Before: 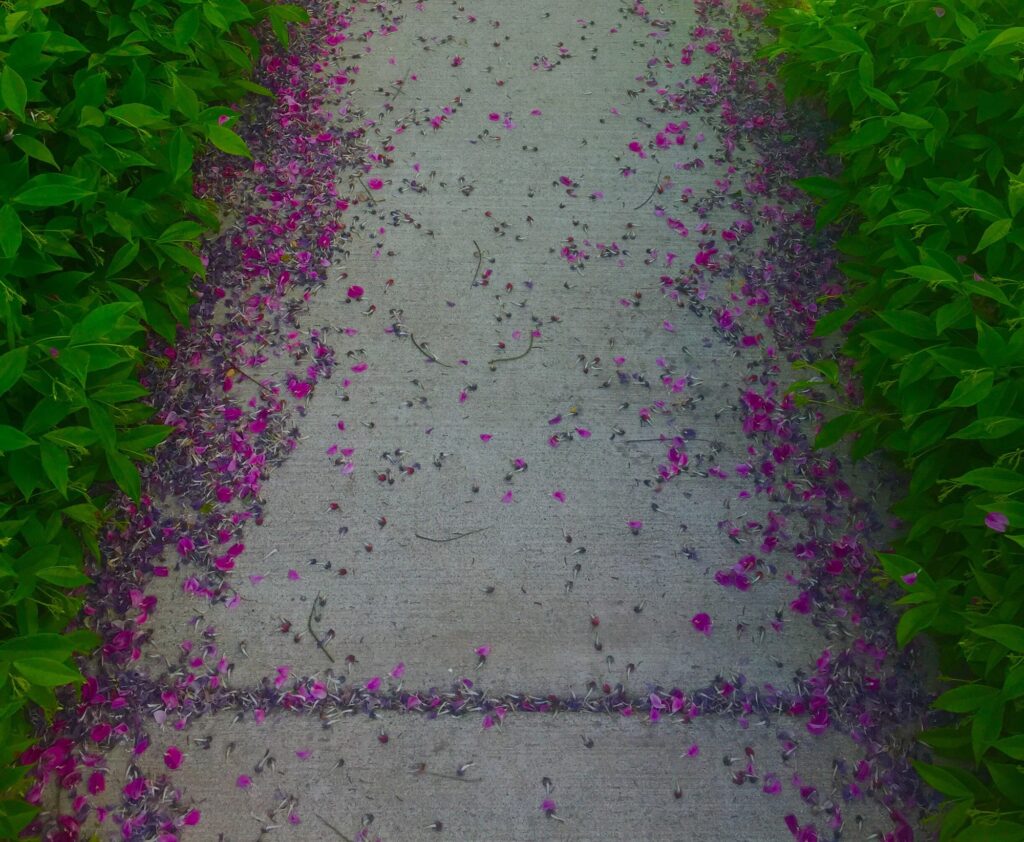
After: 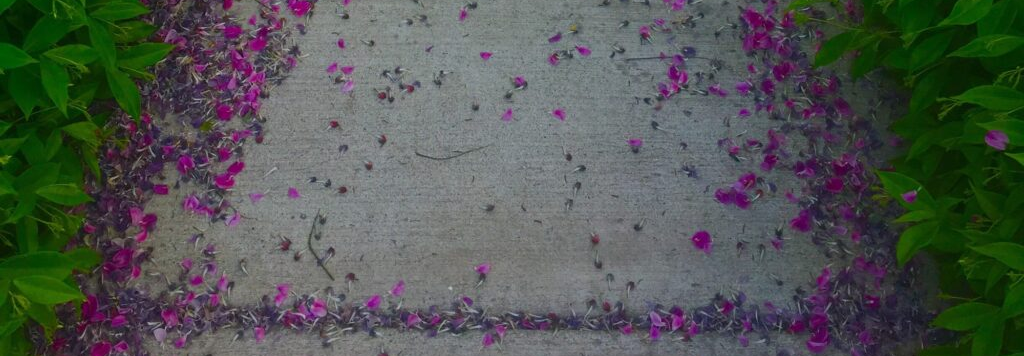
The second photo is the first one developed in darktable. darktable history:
crop: top 45.401%, bottom 12.221%
